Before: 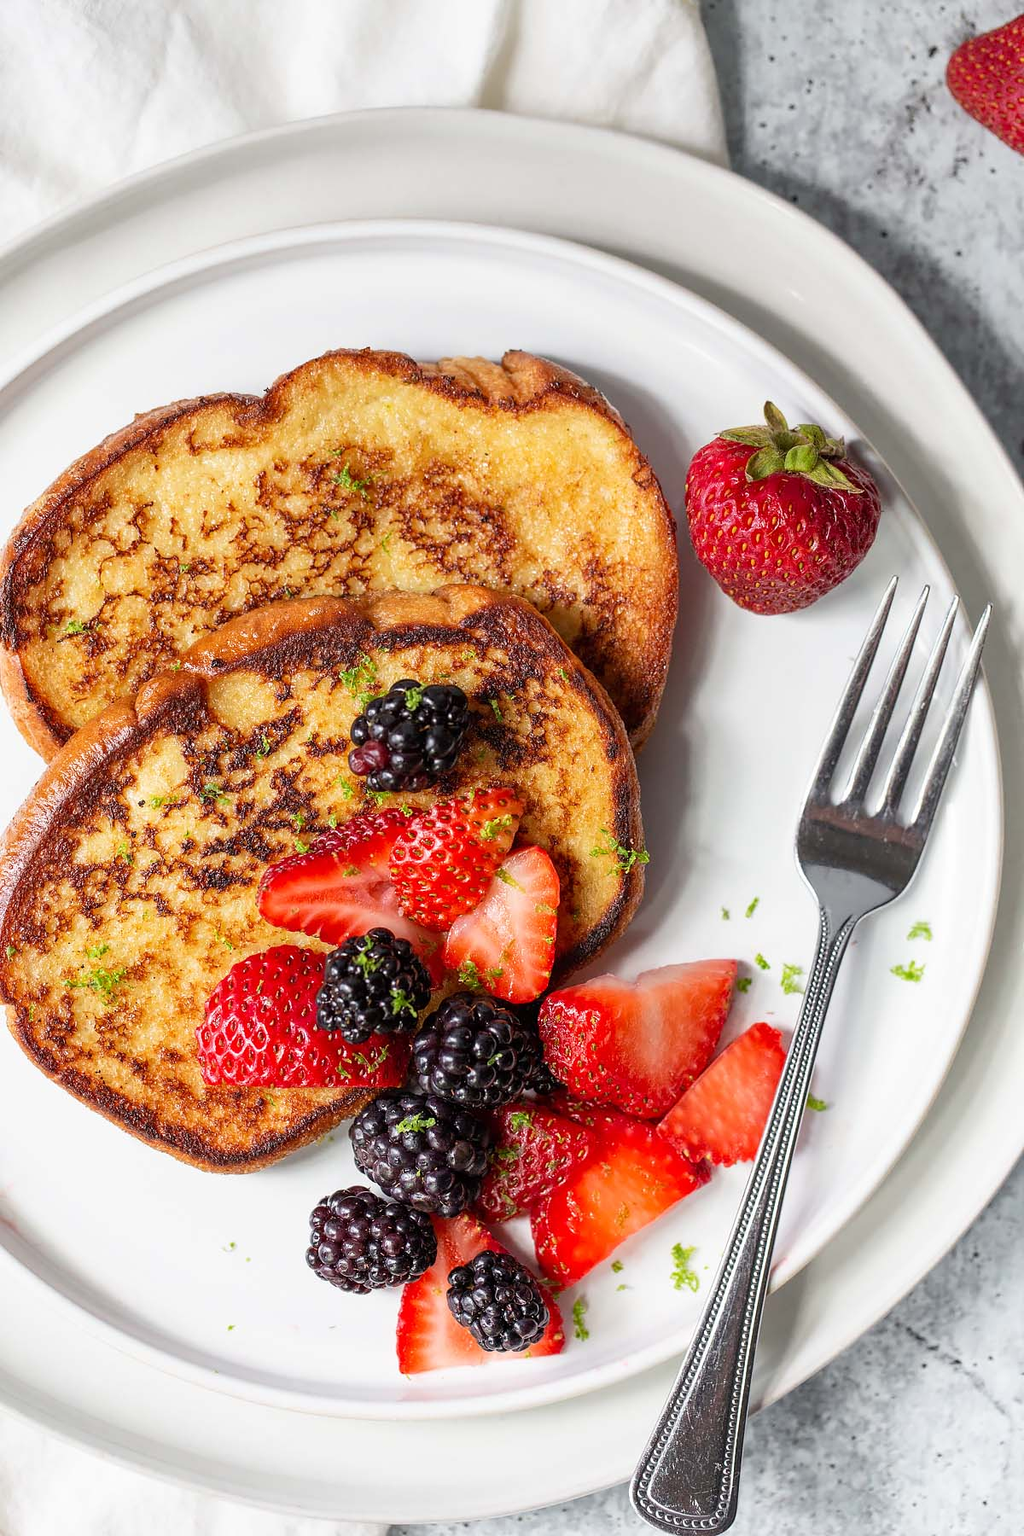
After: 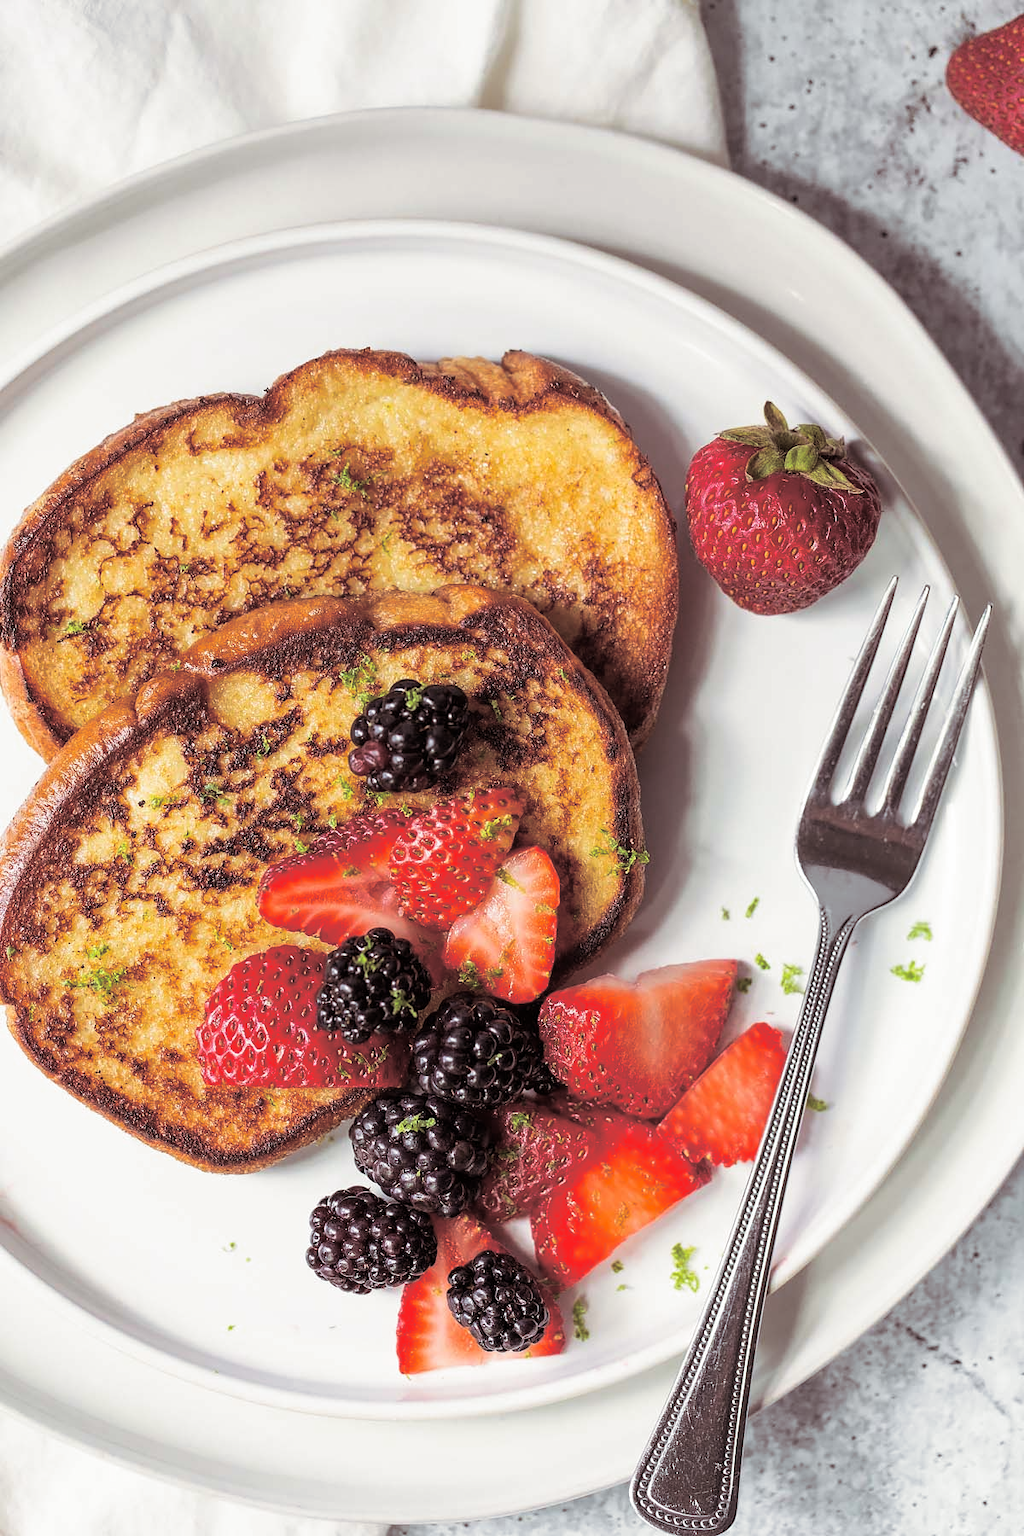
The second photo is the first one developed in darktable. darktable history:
exposure: compensate highlight preservation false
split-toning: shadows › saturation 0.24, highlights › hue 54°, highlights › saturation 0.24
